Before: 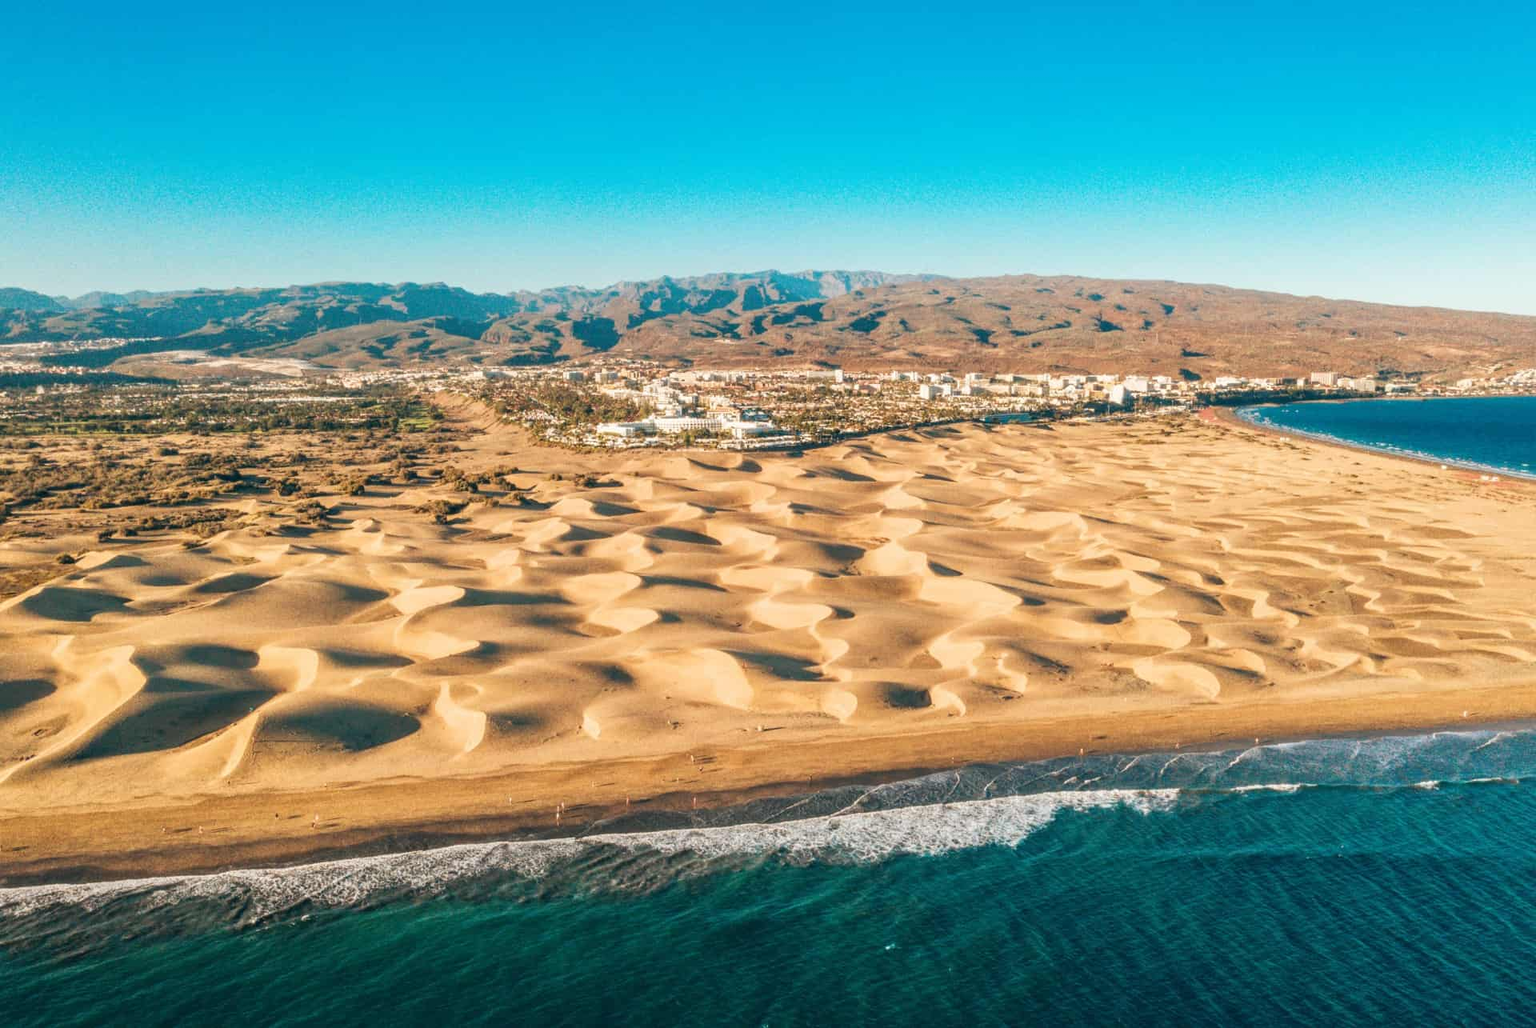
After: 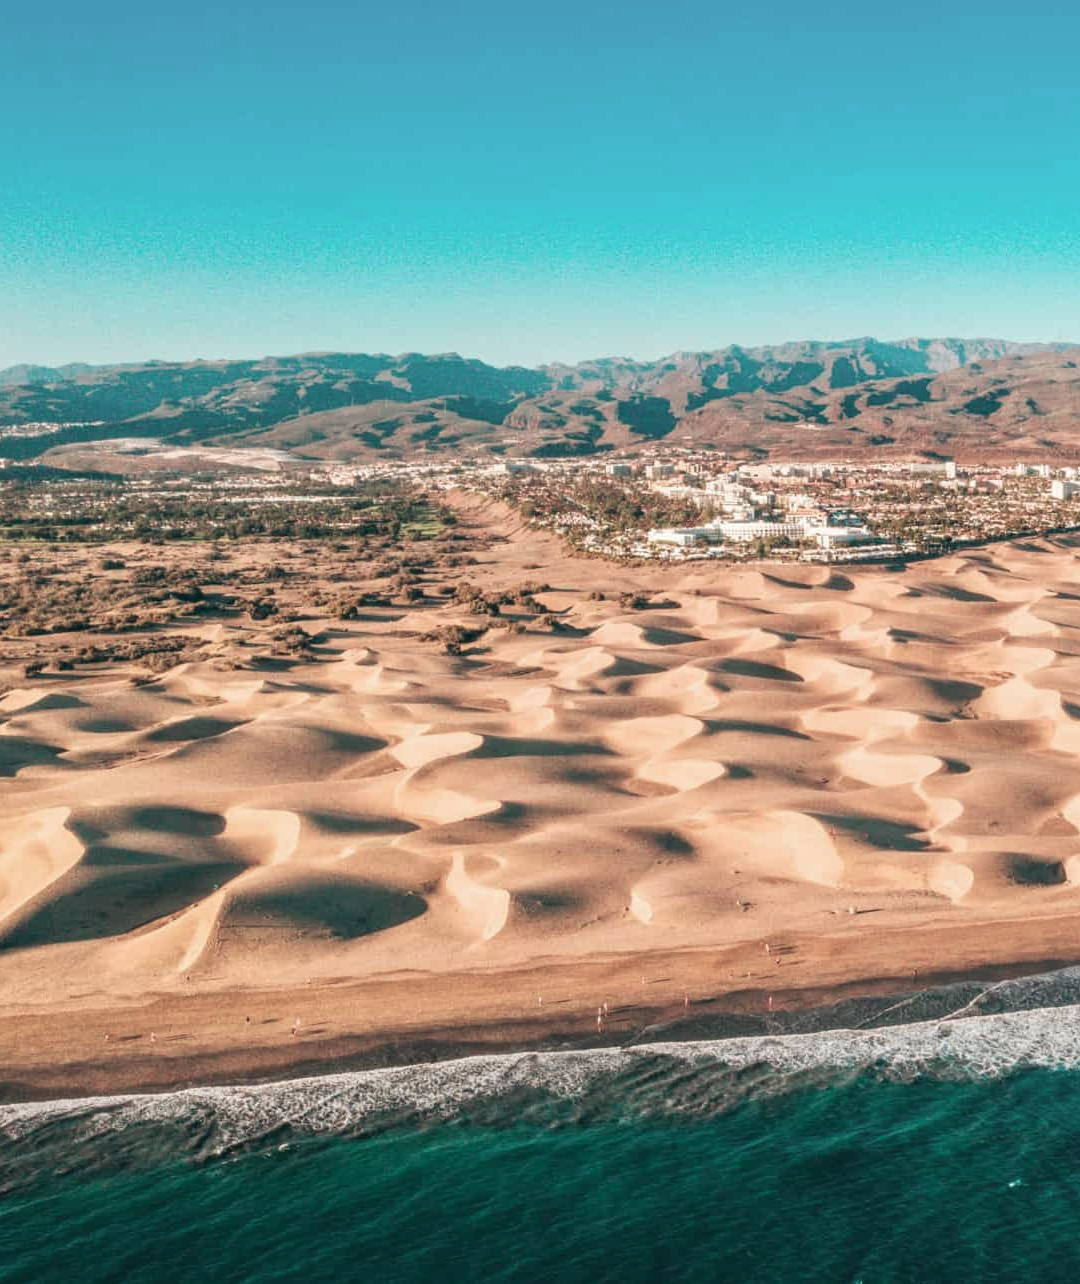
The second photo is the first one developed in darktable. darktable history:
crop: left 5.114%, right 38.589%
color contrast: blue-yellow contrast 0.62
